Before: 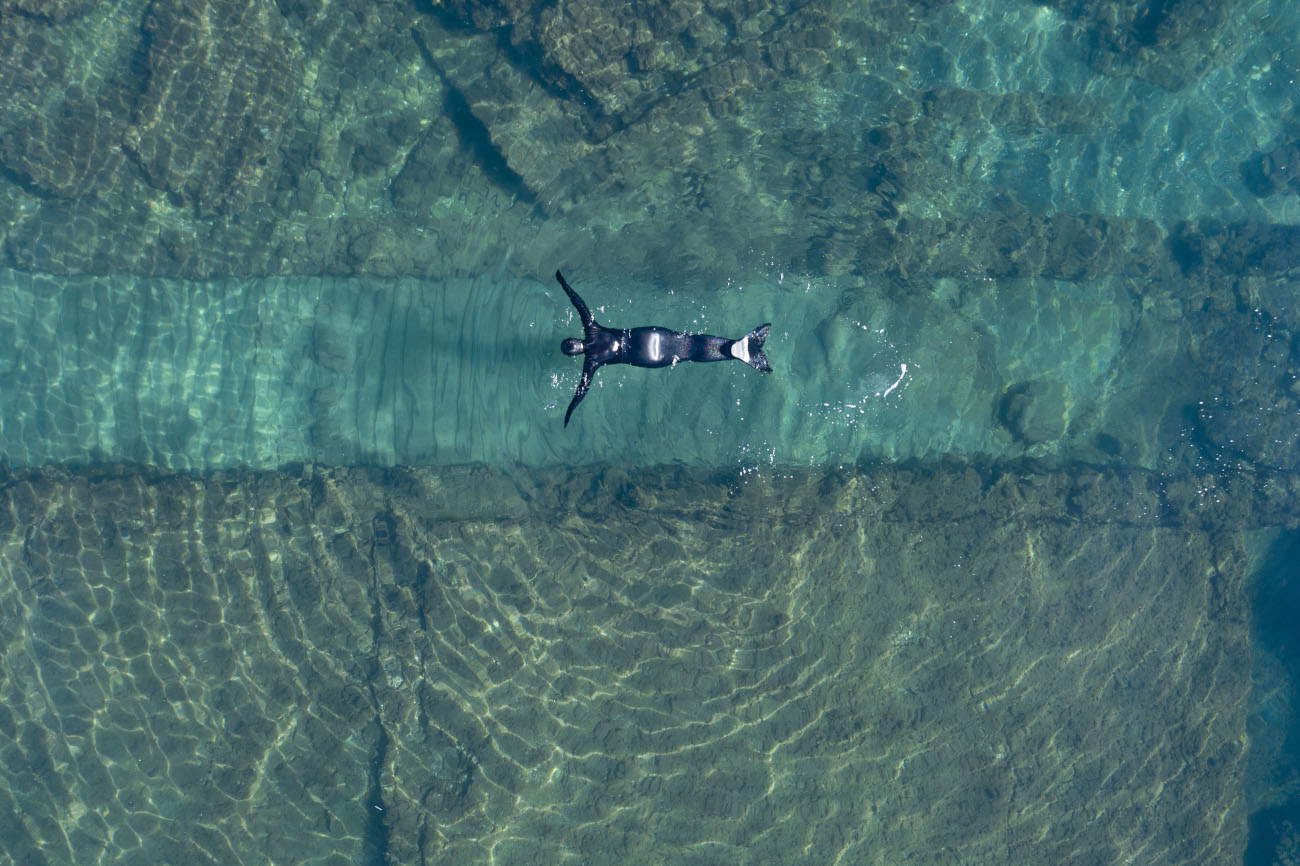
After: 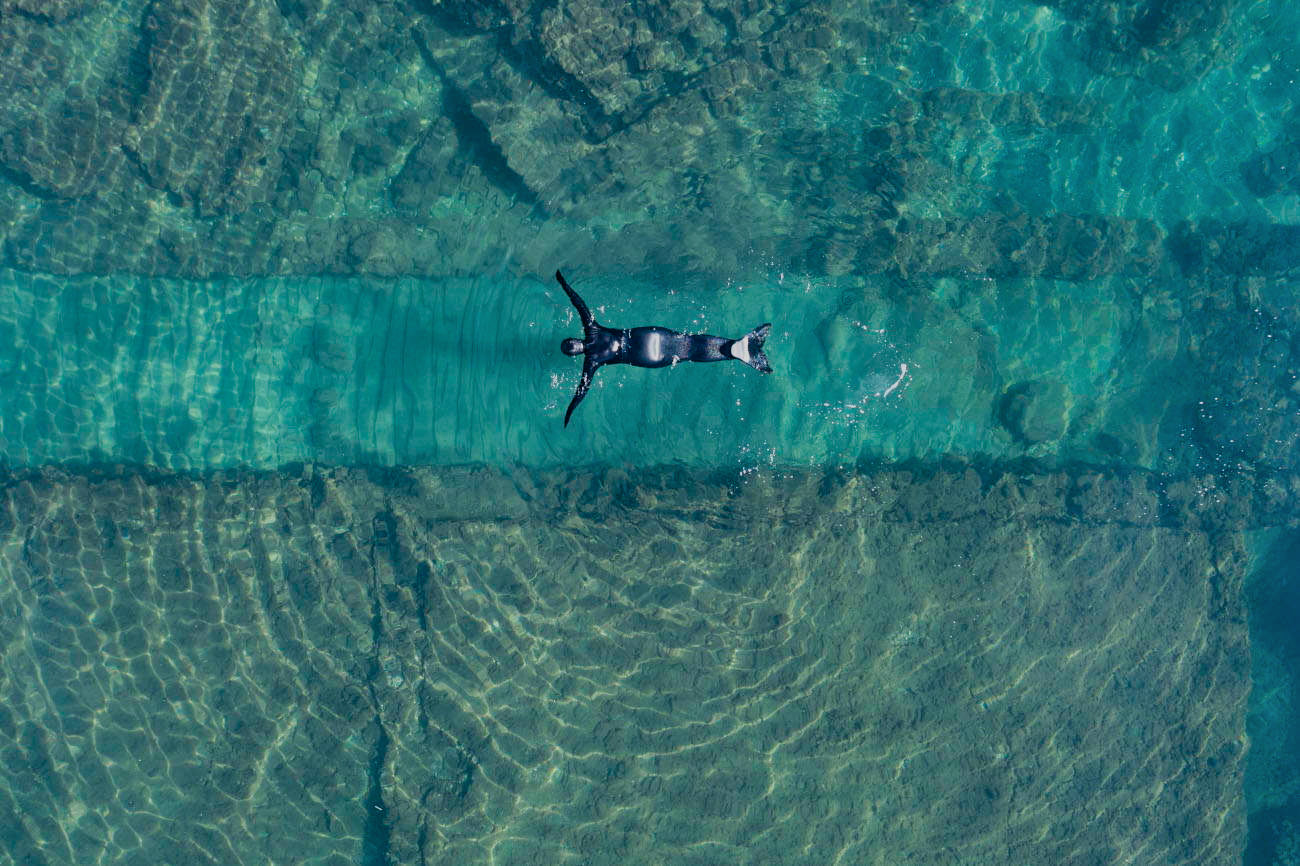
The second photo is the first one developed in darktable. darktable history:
shadows and highlights: shadows 47.49, highlights -41.07, soften with gaussian
filmic rgb: black relative exposure -7.65 EV, white relative exposure 4.56 EV, hardness 3.61, iterations of high-quality reconstruction 0
